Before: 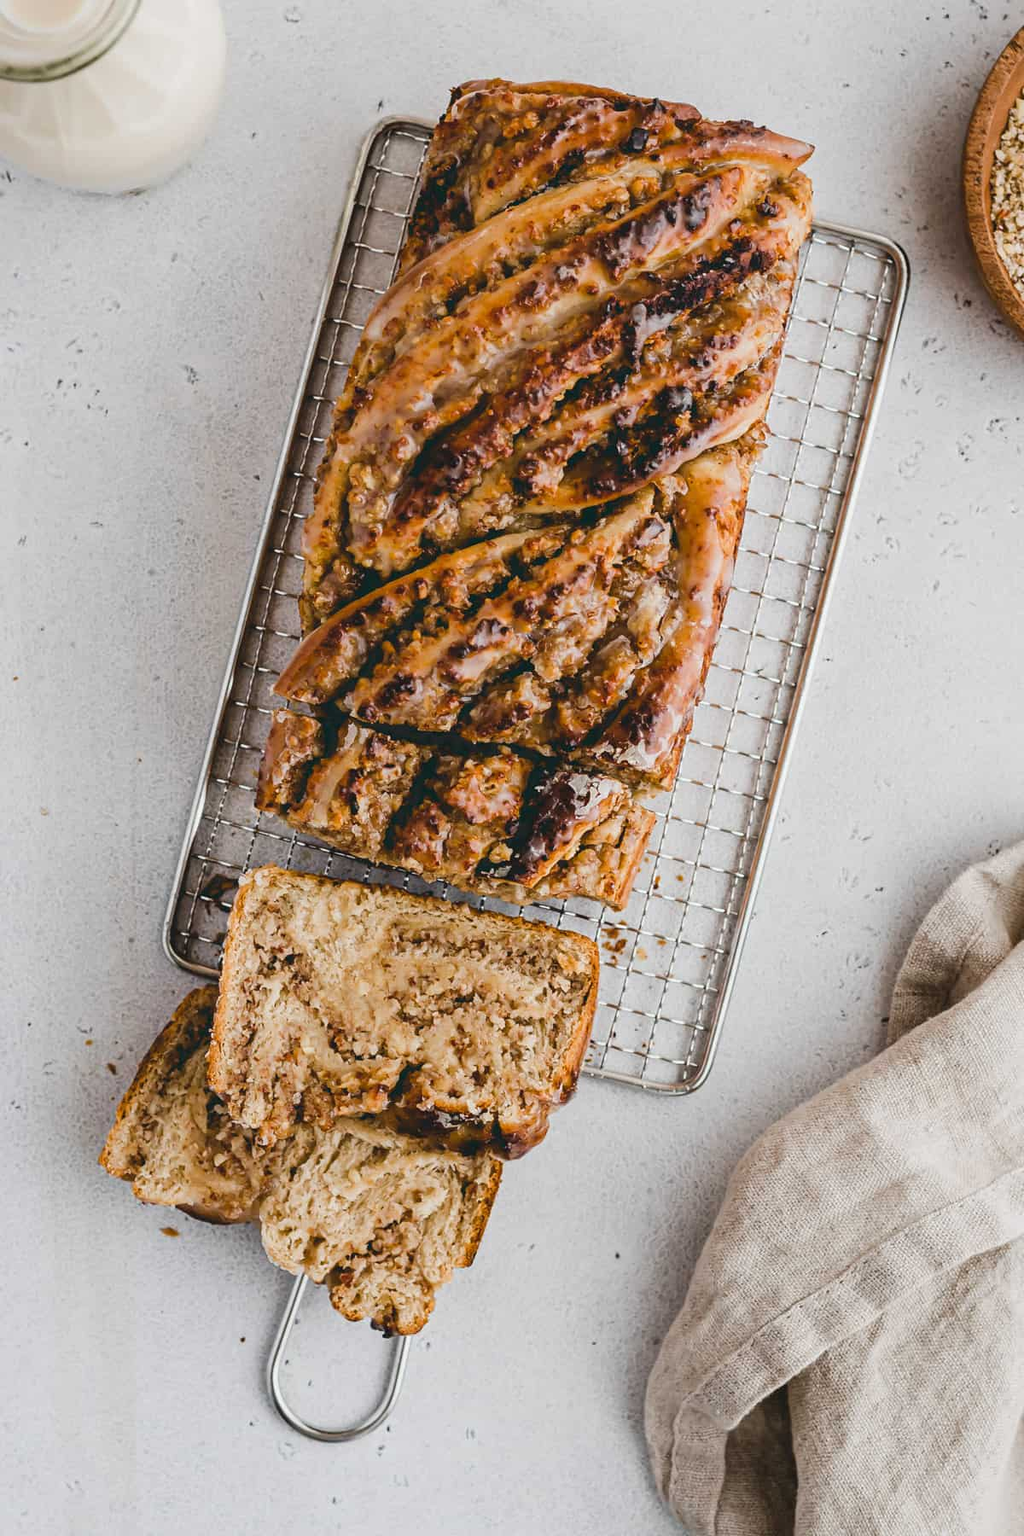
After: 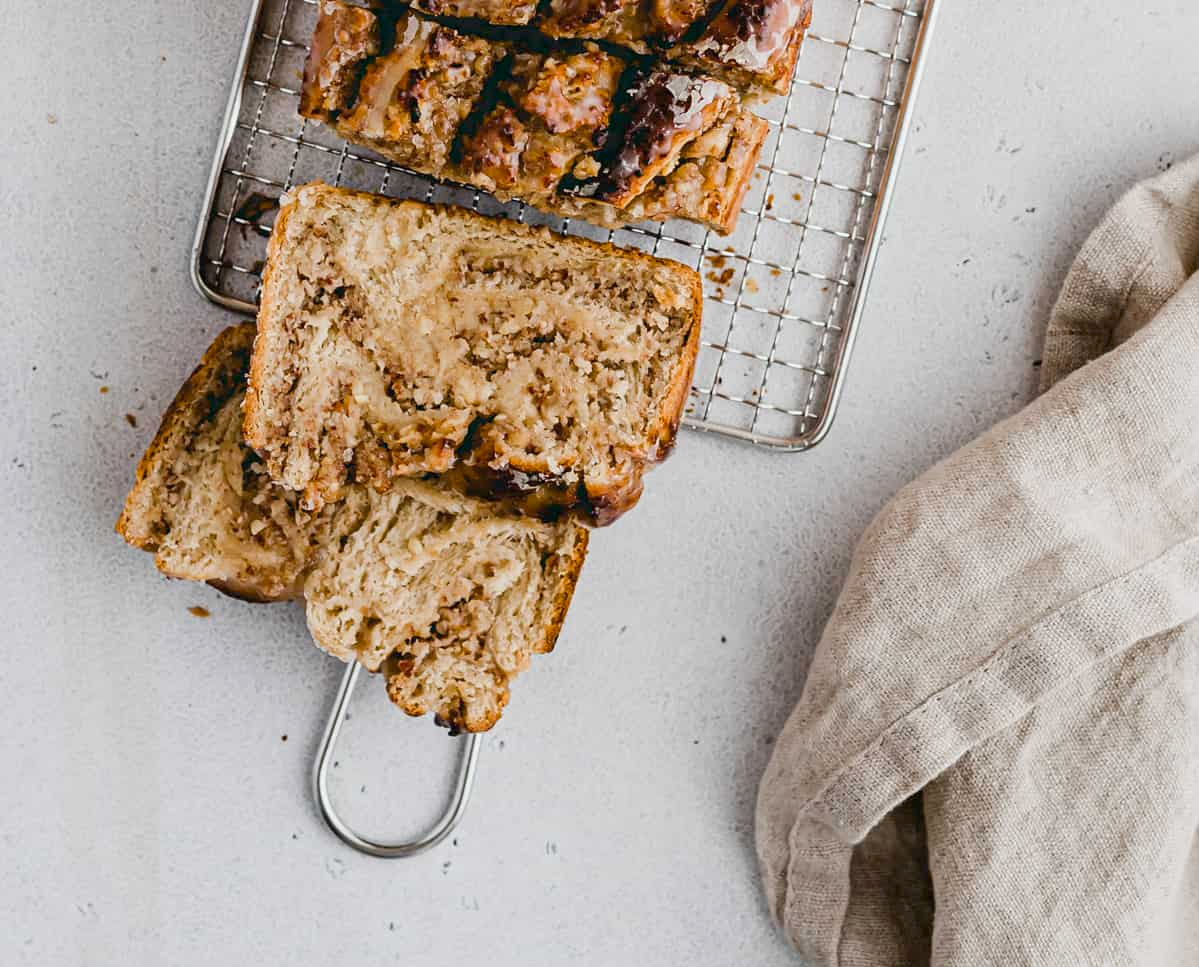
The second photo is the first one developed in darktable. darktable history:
crop and rotate: top 46.237%
exposure: black level correction 0.007, compensate highlight preservation false
